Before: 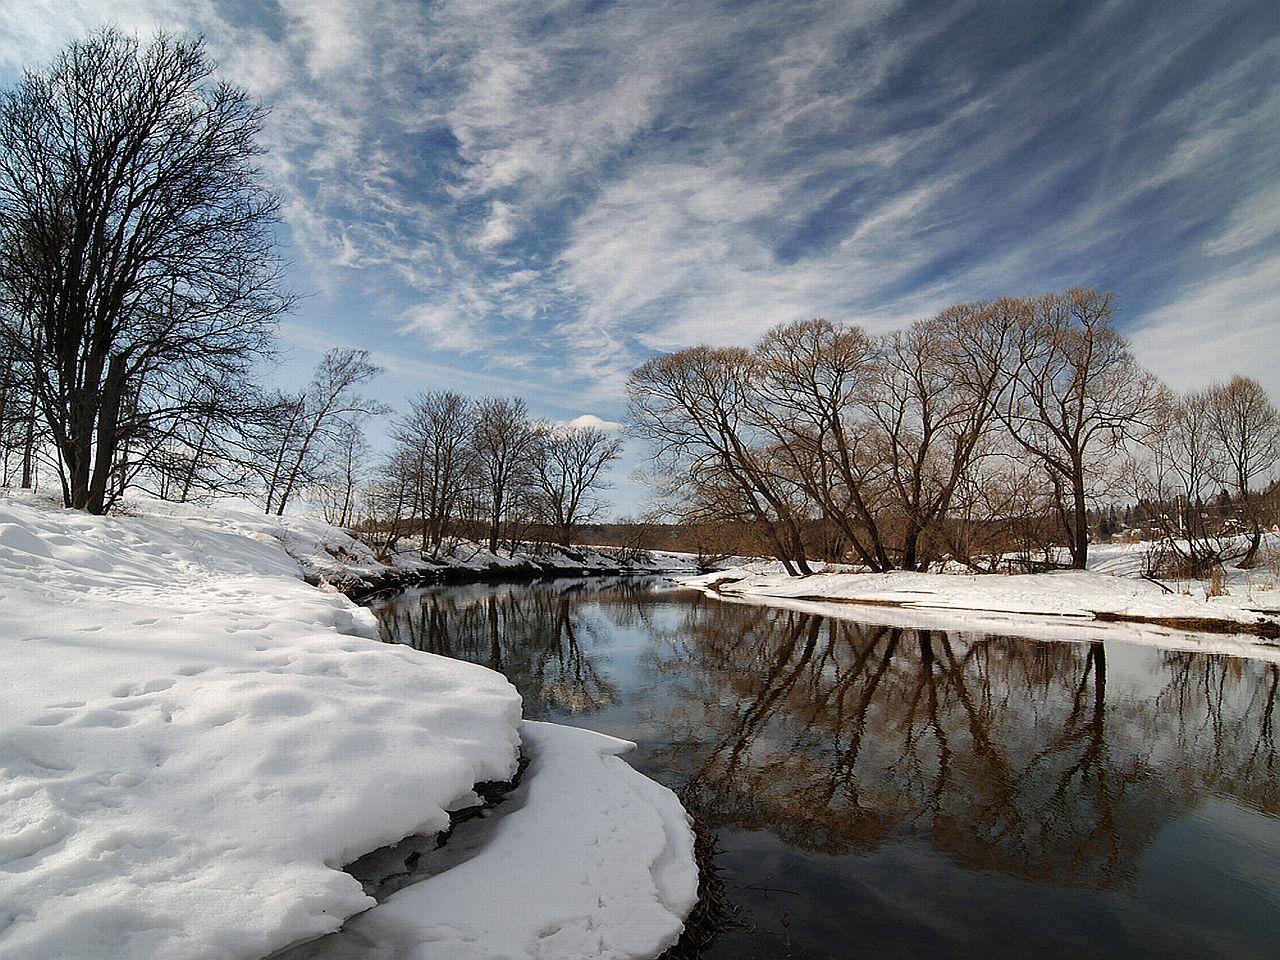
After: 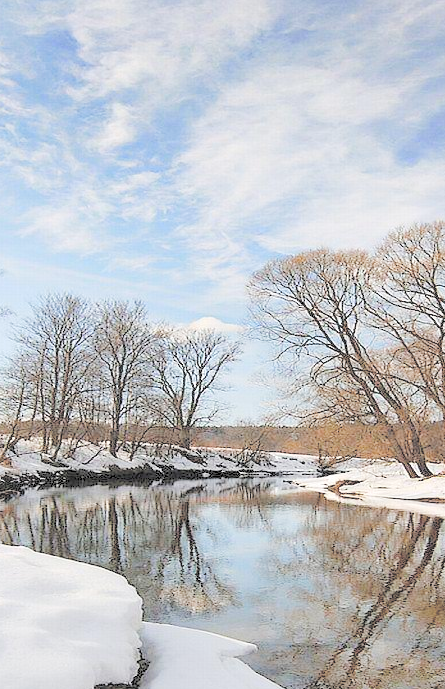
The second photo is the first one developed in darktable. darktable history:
crop and rotate: left 29.704%, top 10.216%, right 35.502%, bottom 17.993%
color balance rgb: perceptual saturation grading › global saturation 20%, perceptual saturation grading › highlights -48.963%, perceptual saturation grading › shadows 24.406%
contrast brightness saturation: brightness 0.996
